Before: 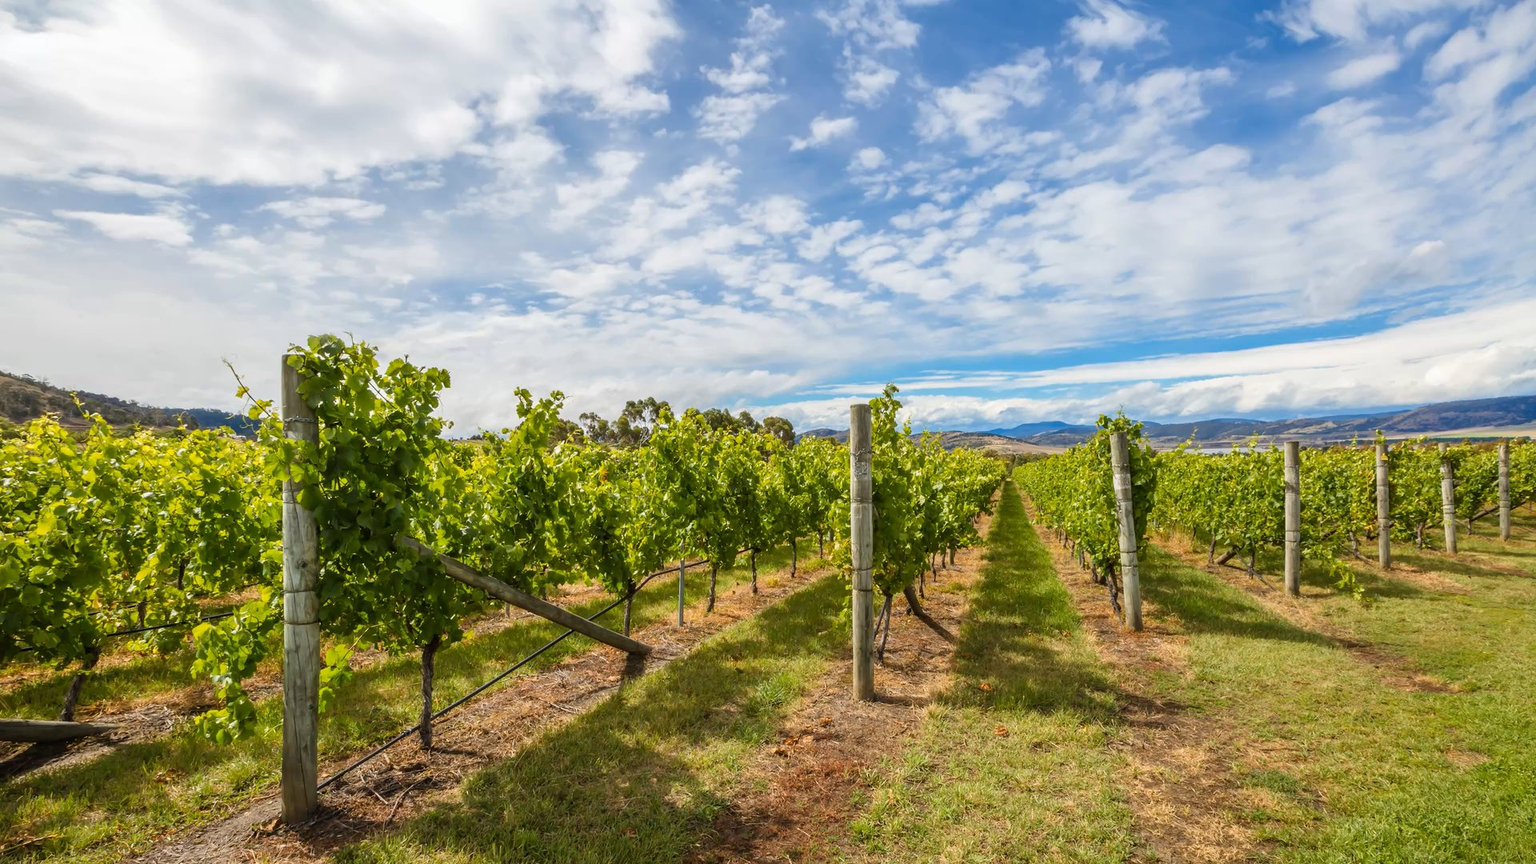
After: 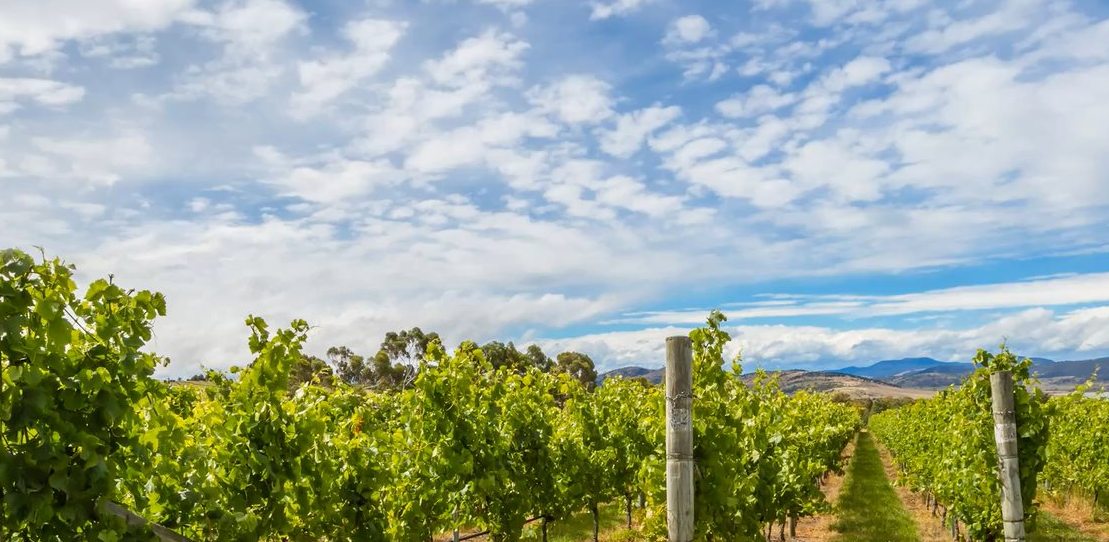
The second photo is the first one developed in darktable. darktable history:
crop: left 20.679%, top 15.649%, right 21.54%, bottom 34.129%
